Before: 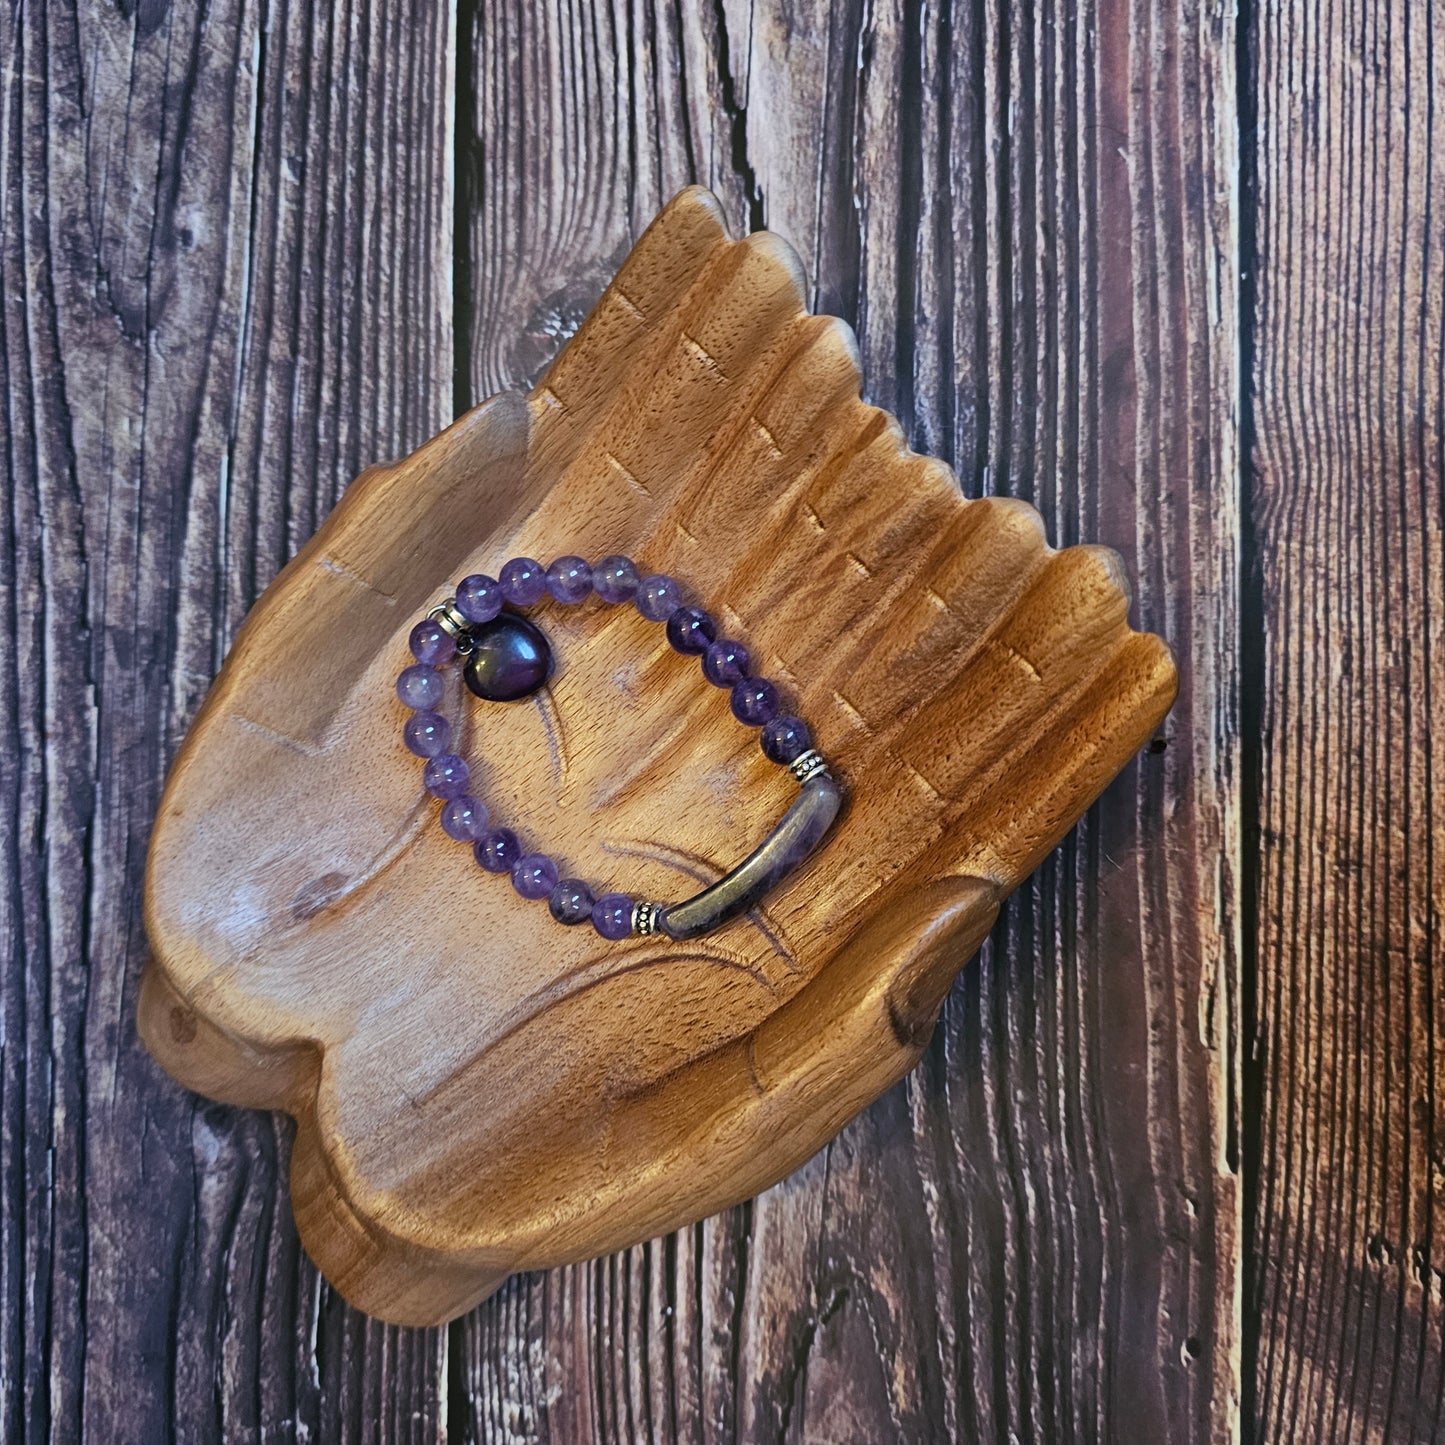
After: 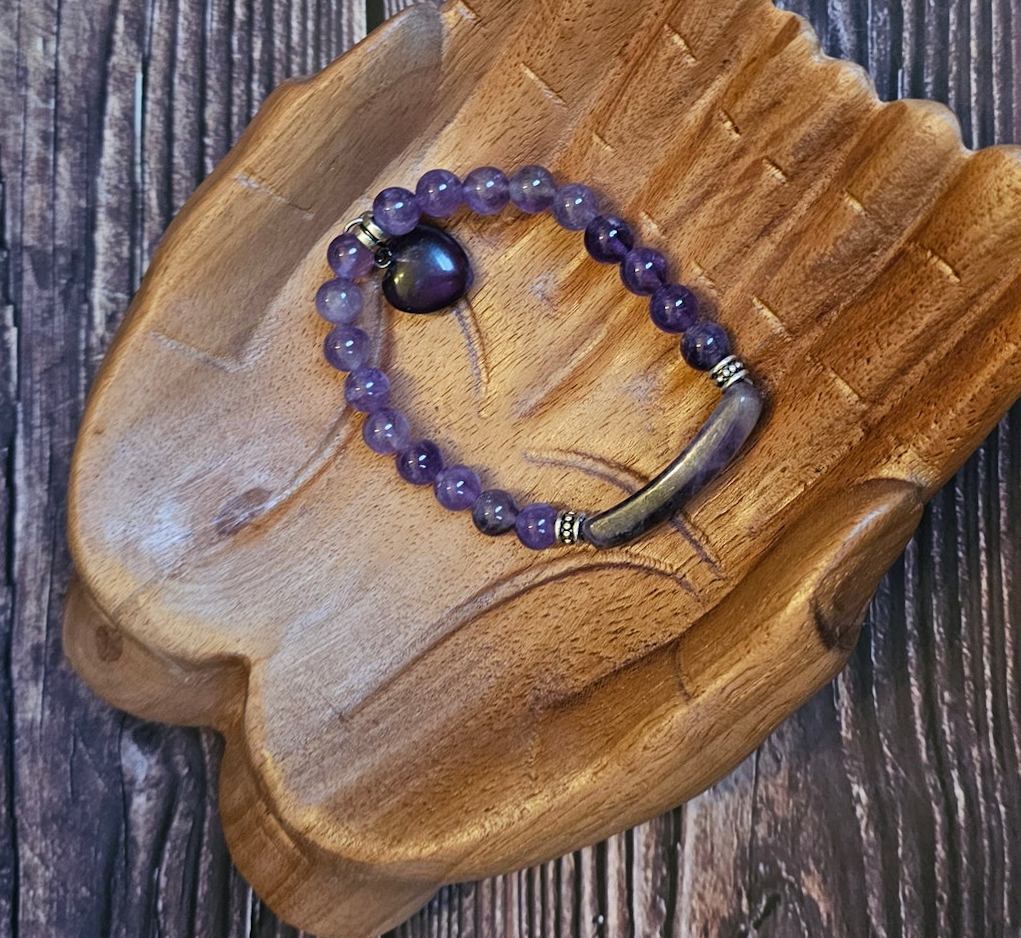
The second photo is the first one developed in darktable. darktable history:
rotate and perspective: rotation -1.17°, automatic cropping off
crop: left 6.488%, top 27.668%, right 24.183%, bottom 8.656%
